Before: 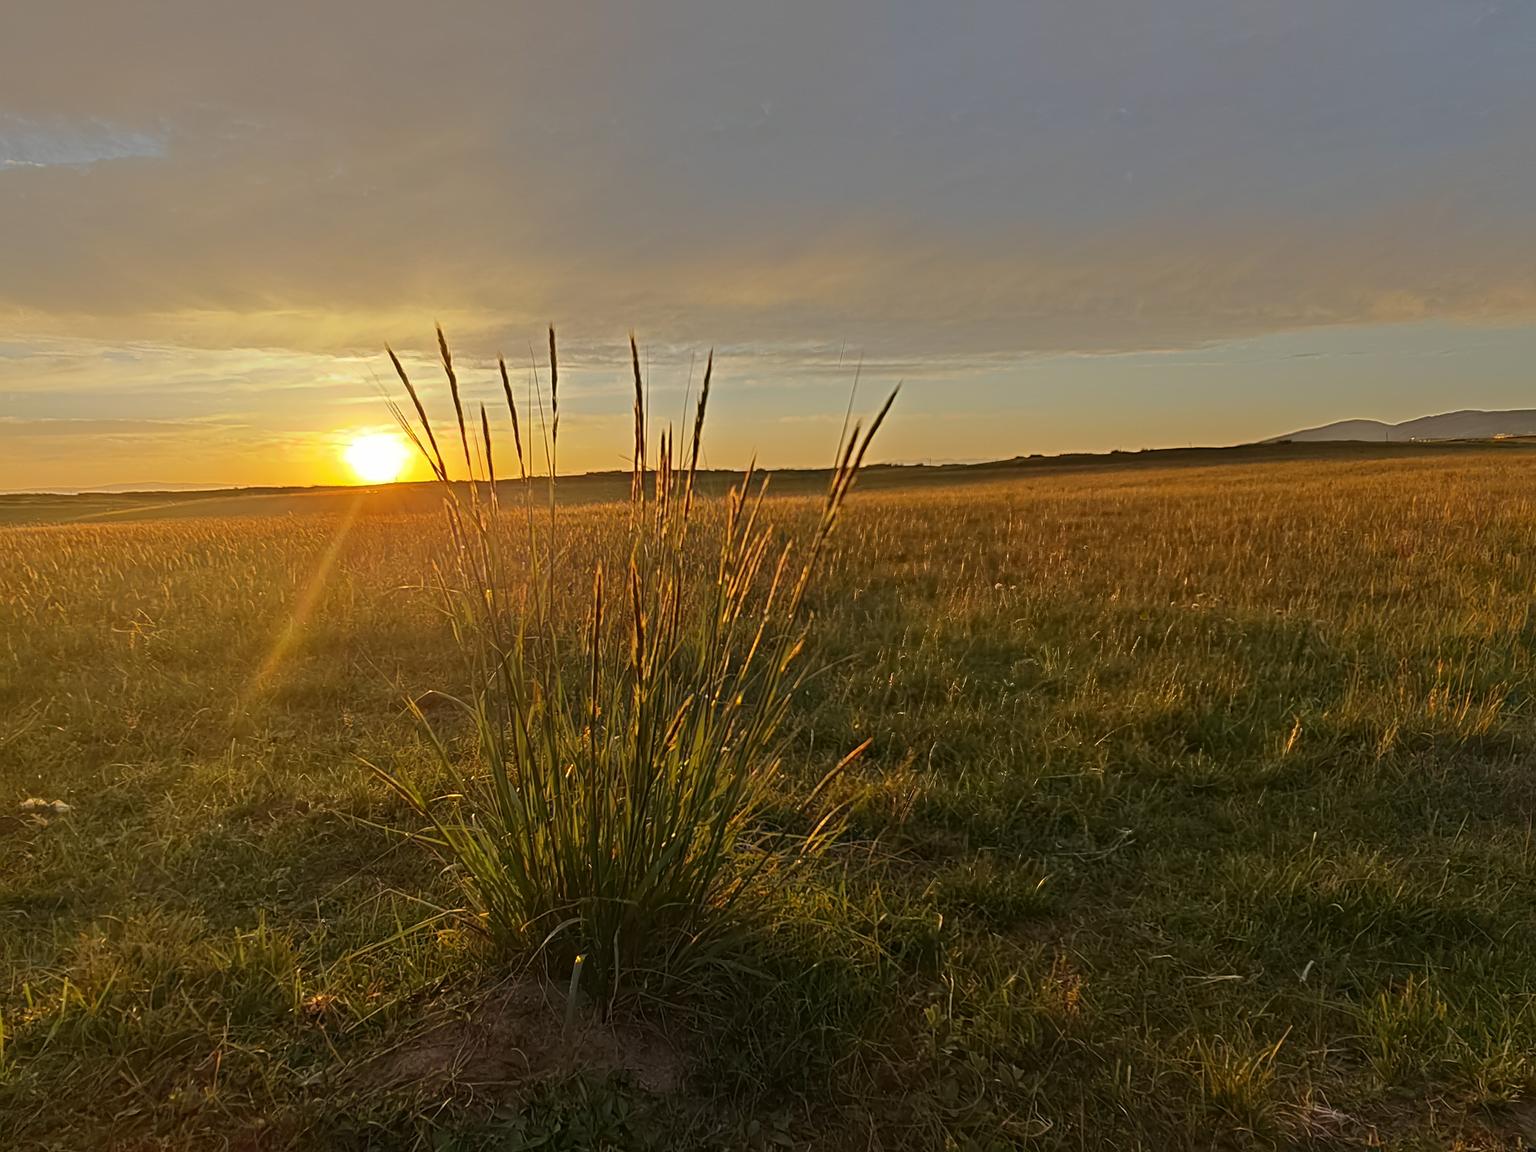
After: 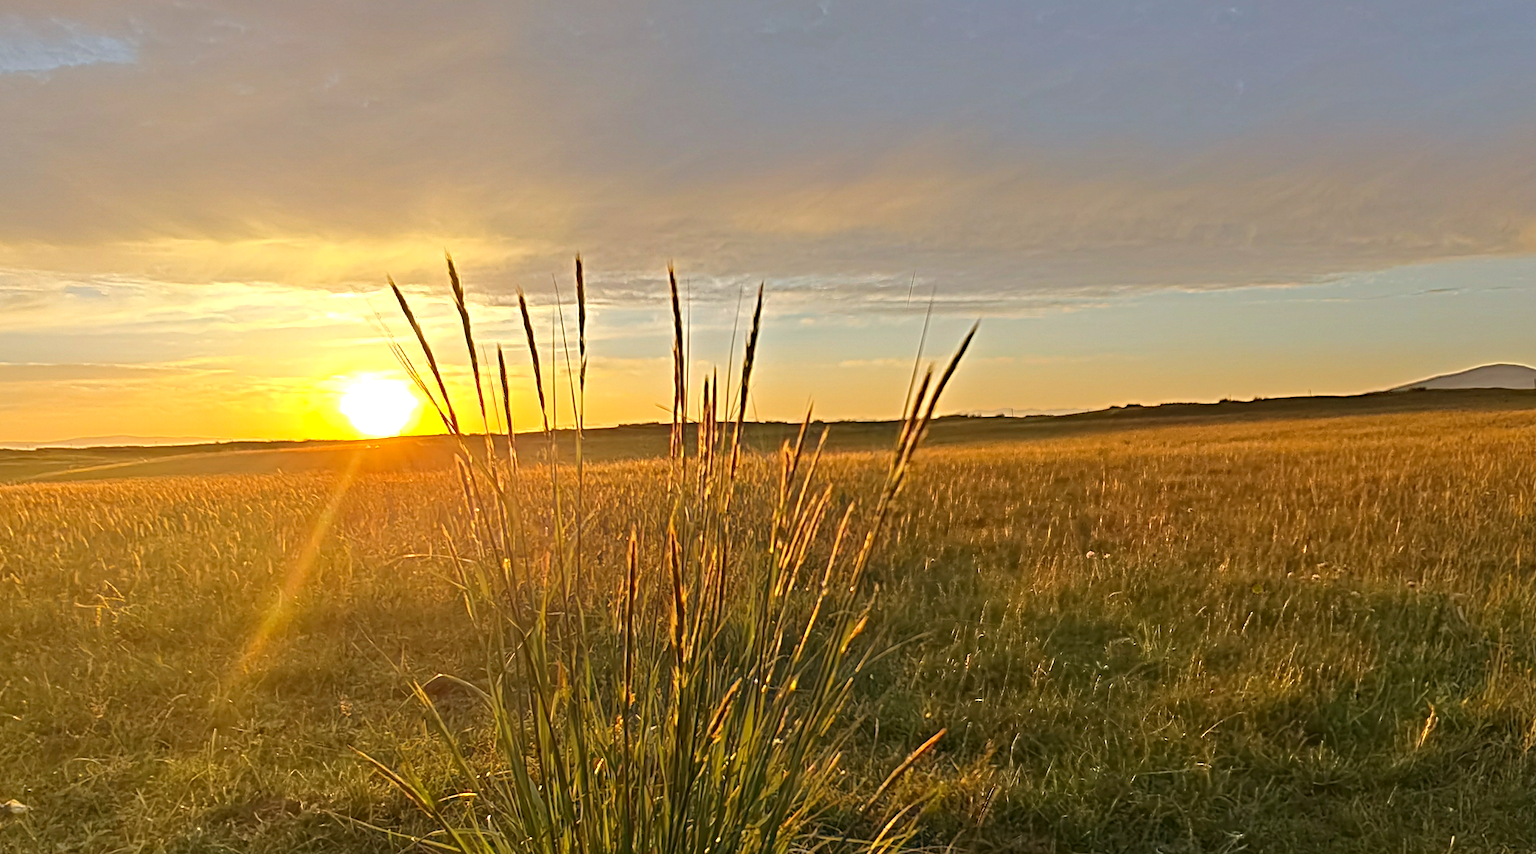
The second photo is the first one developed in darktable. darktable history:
exposure: black level correction 0, exposure 0.703 EV, compensate exposure bias true, compensate highlight preservation false
haze removal: strength 0.282, distance 0.254, compatibility mode true, adaptive false
color correction: highlights b* 0.051
crop: left 3.035%, top 8.869%, right 9.62%, bottom 26.267%
